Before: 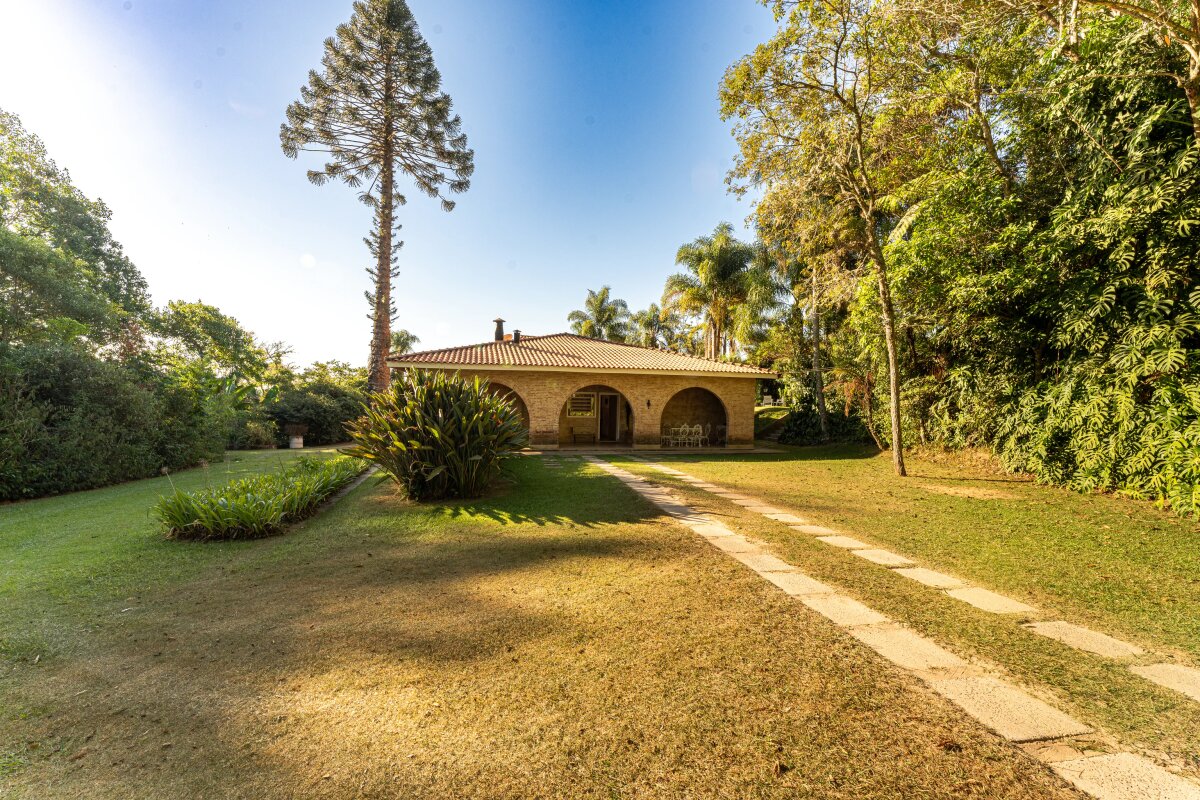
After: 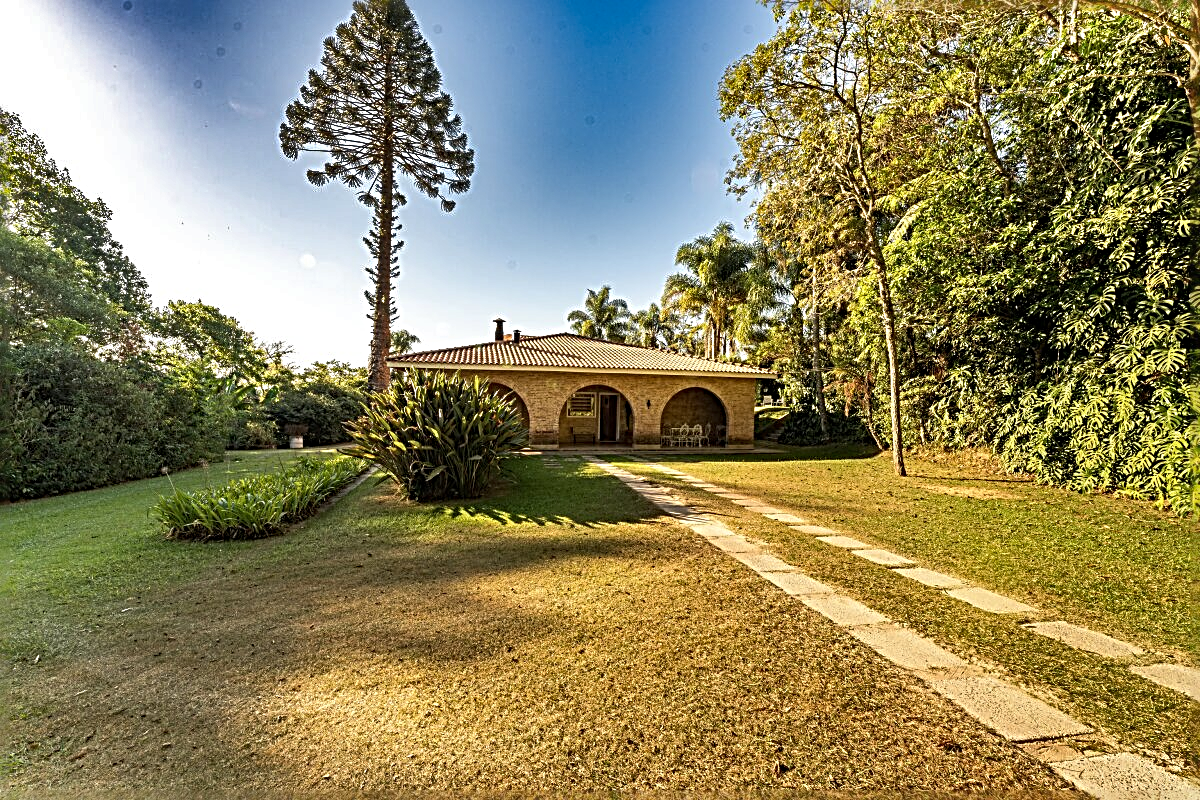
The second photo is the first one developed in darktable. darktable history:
sharpen: radius 3.69, amount 0.928
shadows and highlights: shadows 20.91, highlights -82.73, soften with gaussian
